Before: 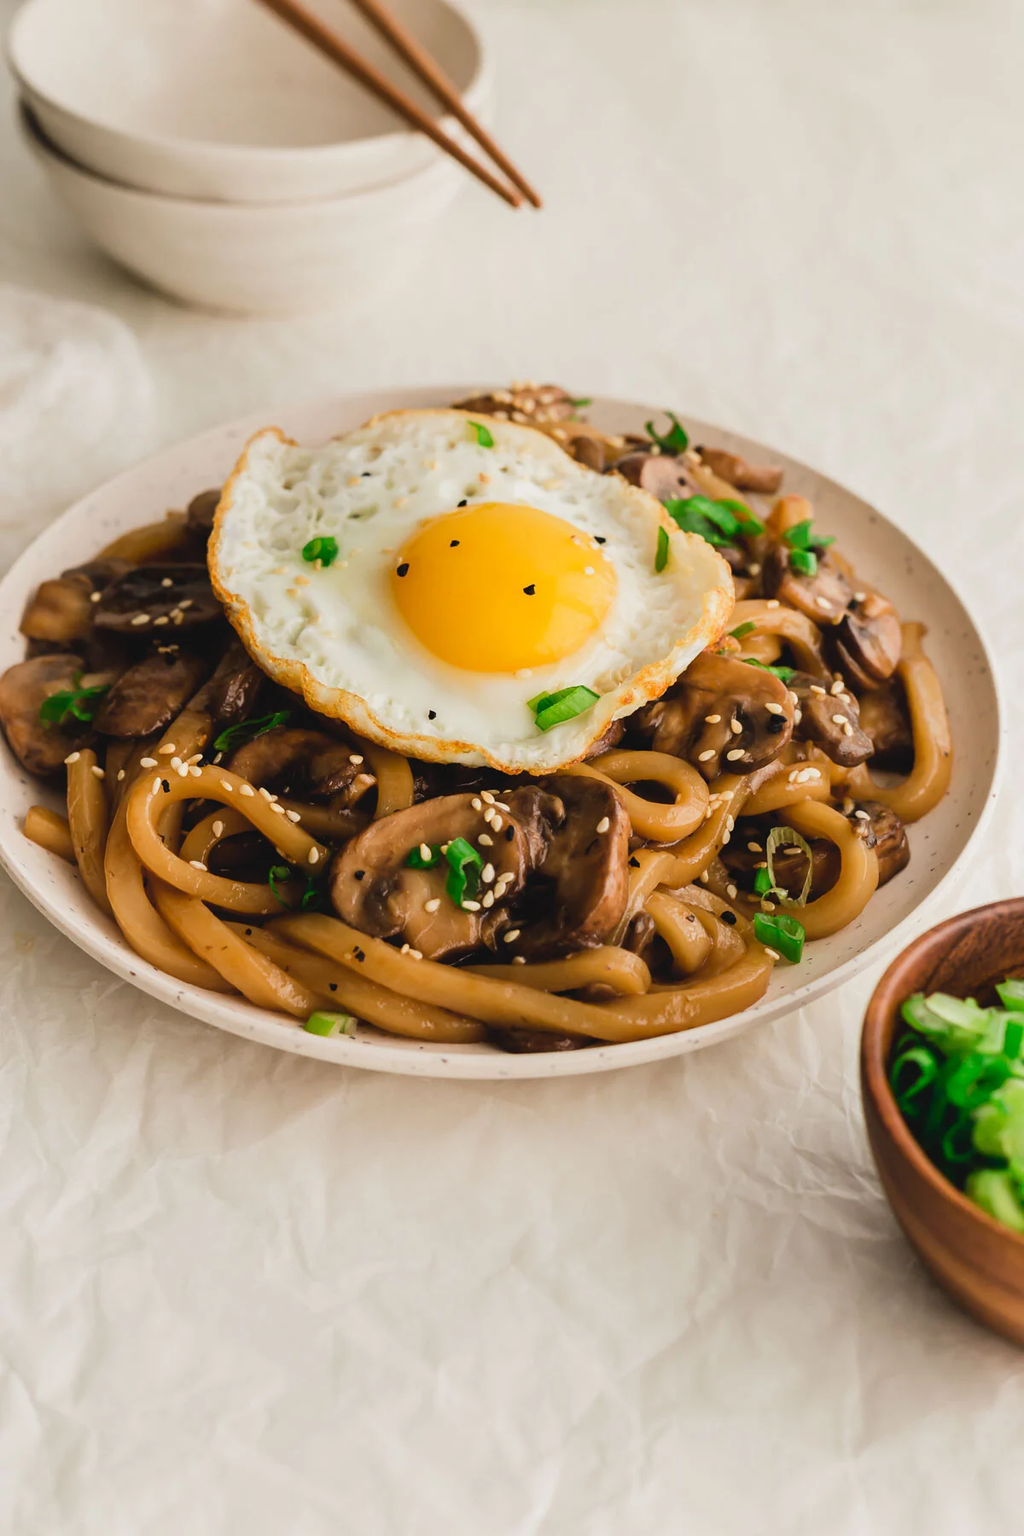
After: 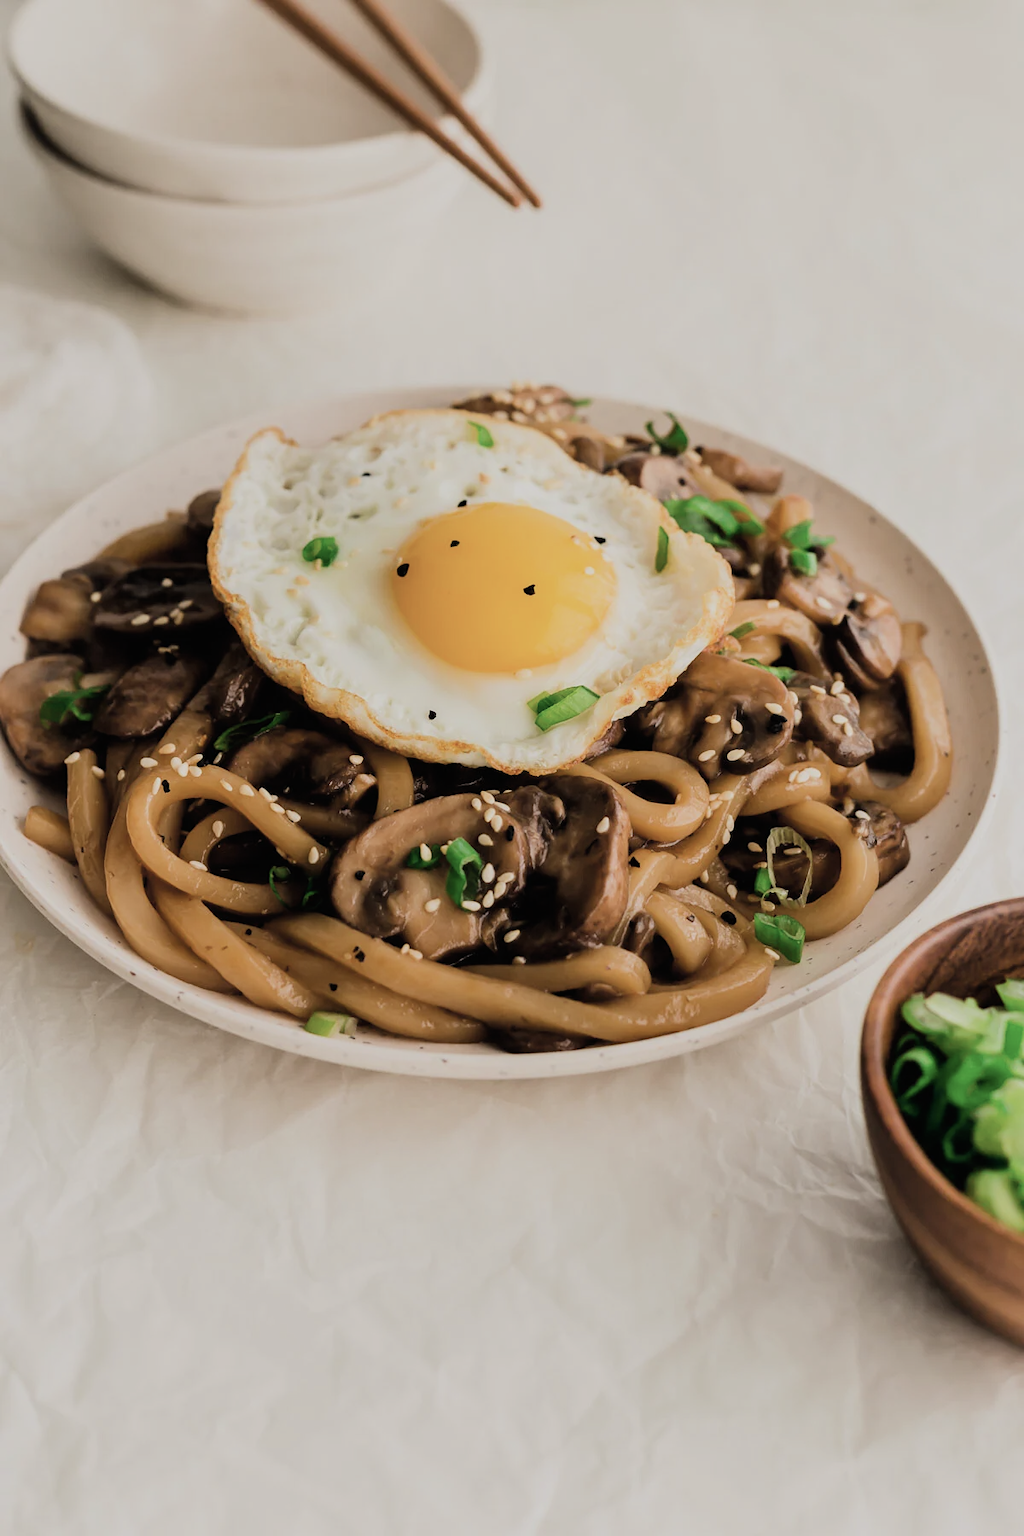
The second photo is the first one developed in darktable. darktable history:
filmic rgb: black relative exposure -7.65 EV, white relative exposure 4.56 EV, hardness 3.61, color science v6 (2022)
contrast brightness saturation: contrast 0.1, saturation -0.3
